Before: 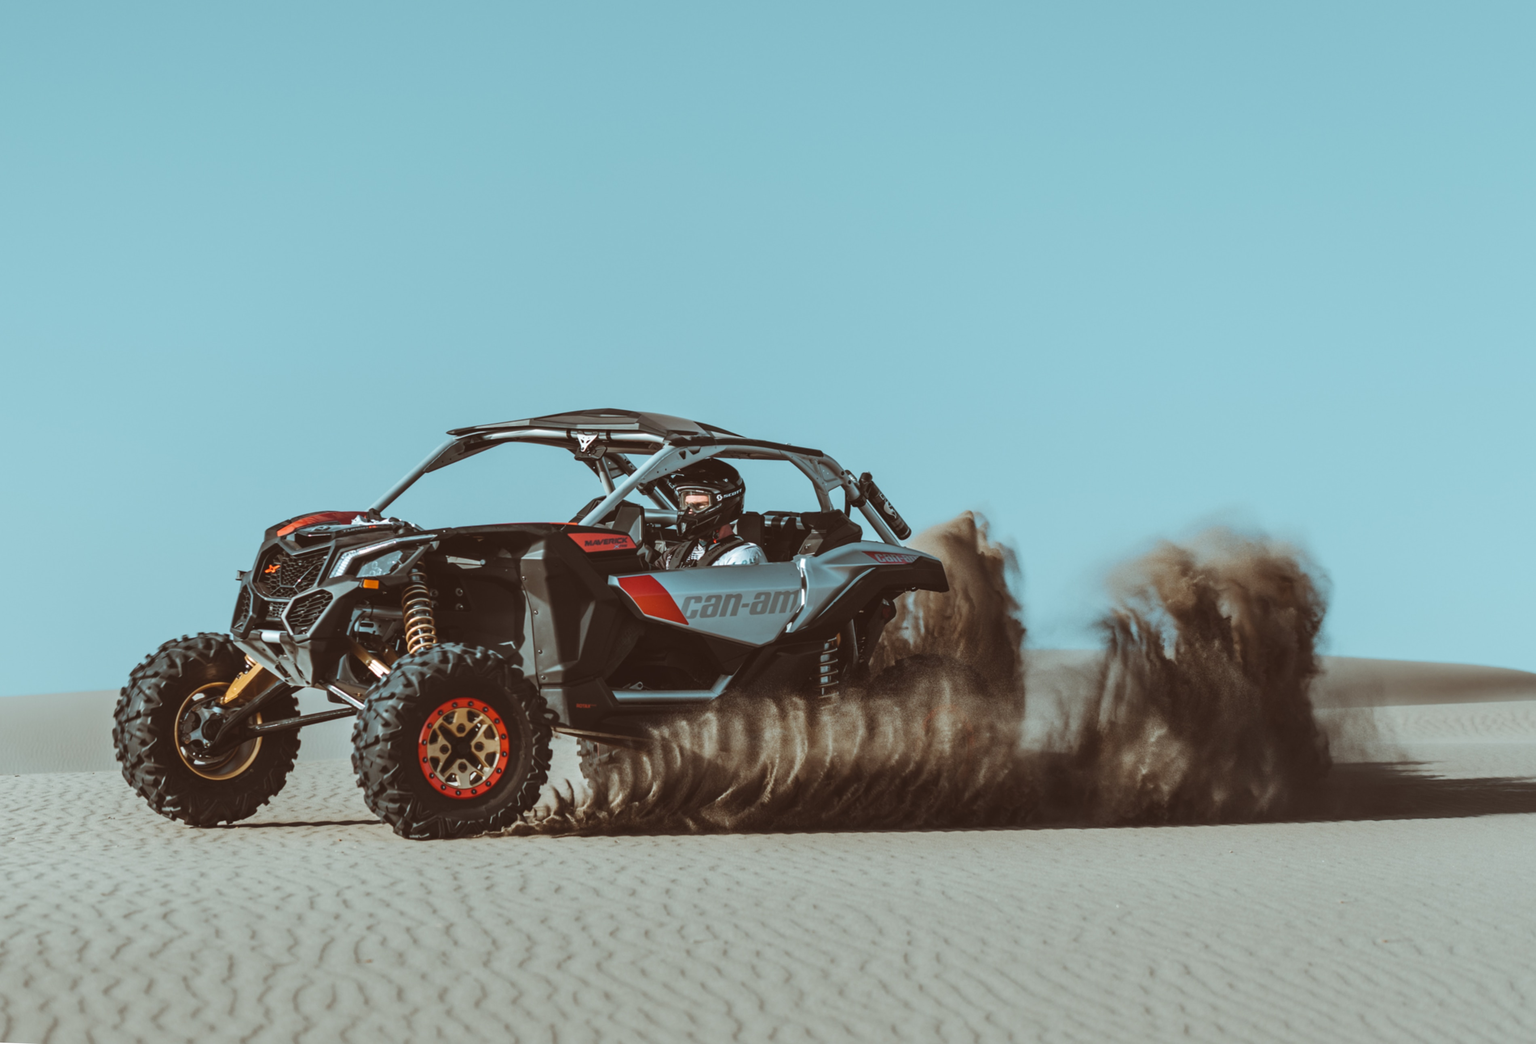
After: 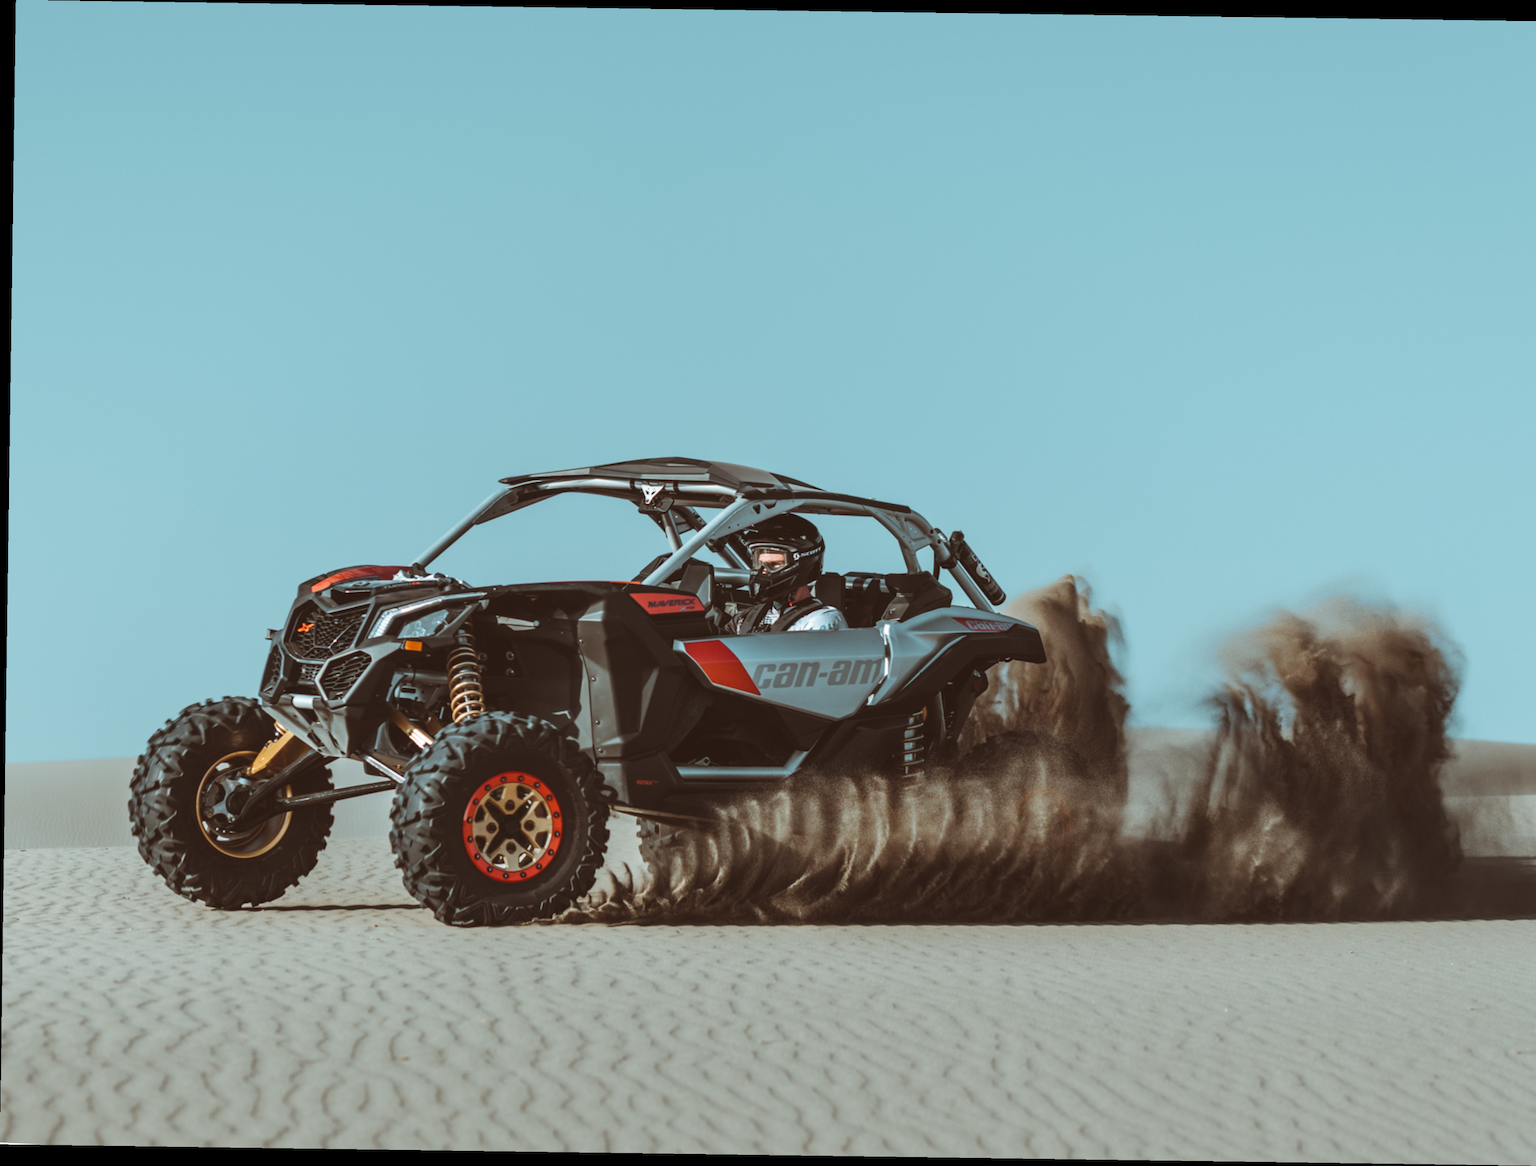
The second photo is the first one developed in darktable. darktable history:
crop: right 9.509%, bottom 0.031%
rotate and perspective: rotation 0.8°, automatic cropping off
